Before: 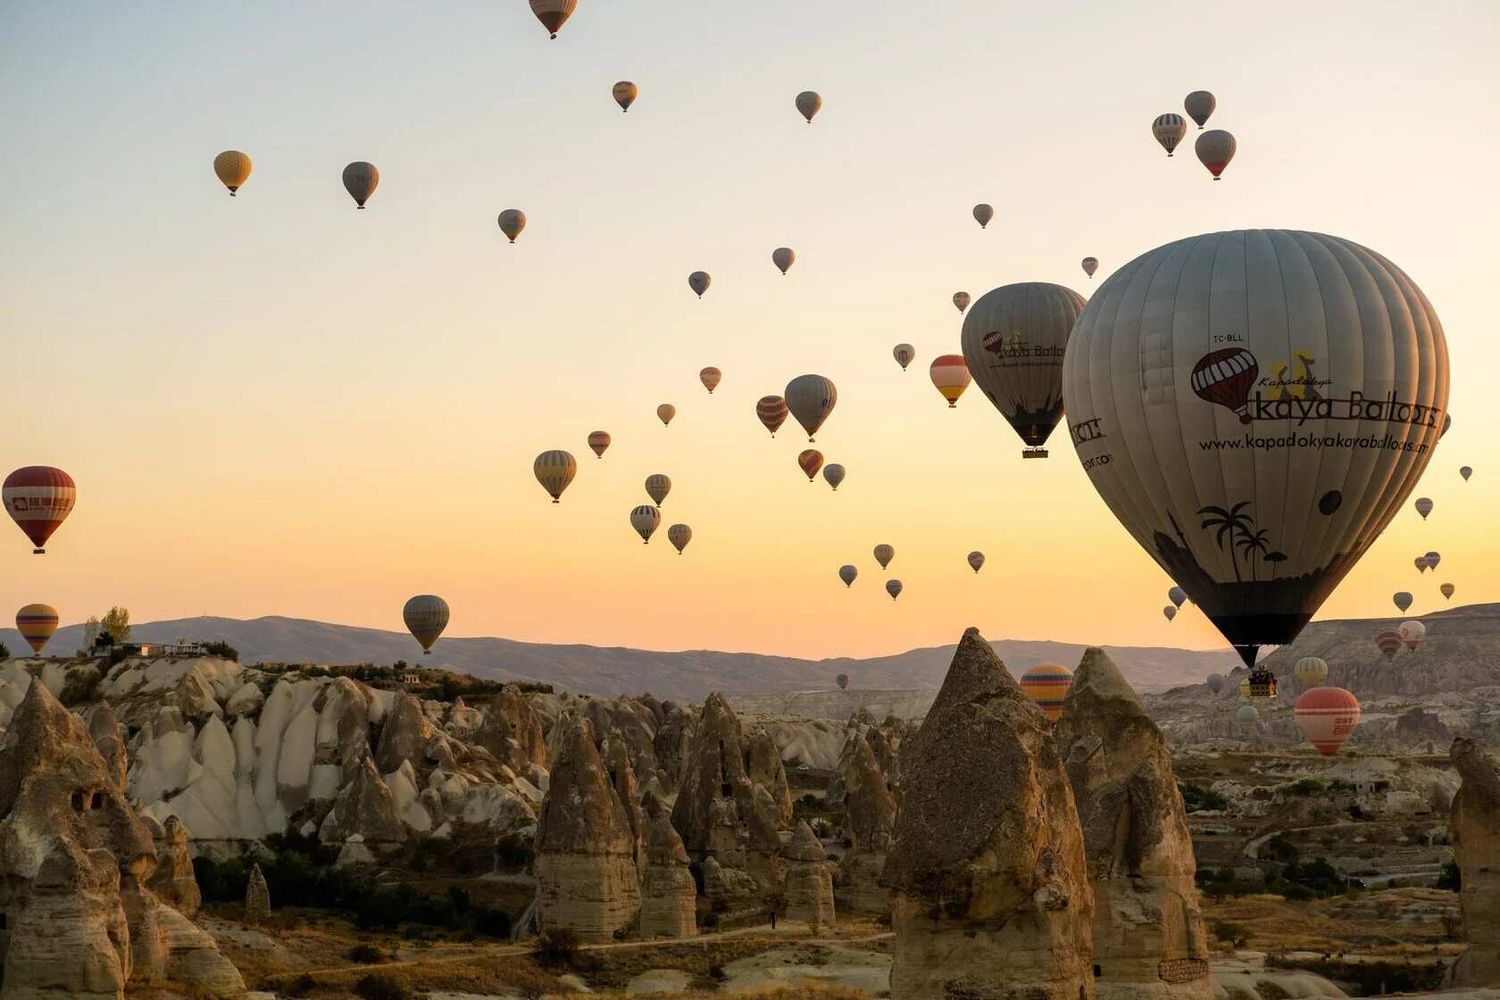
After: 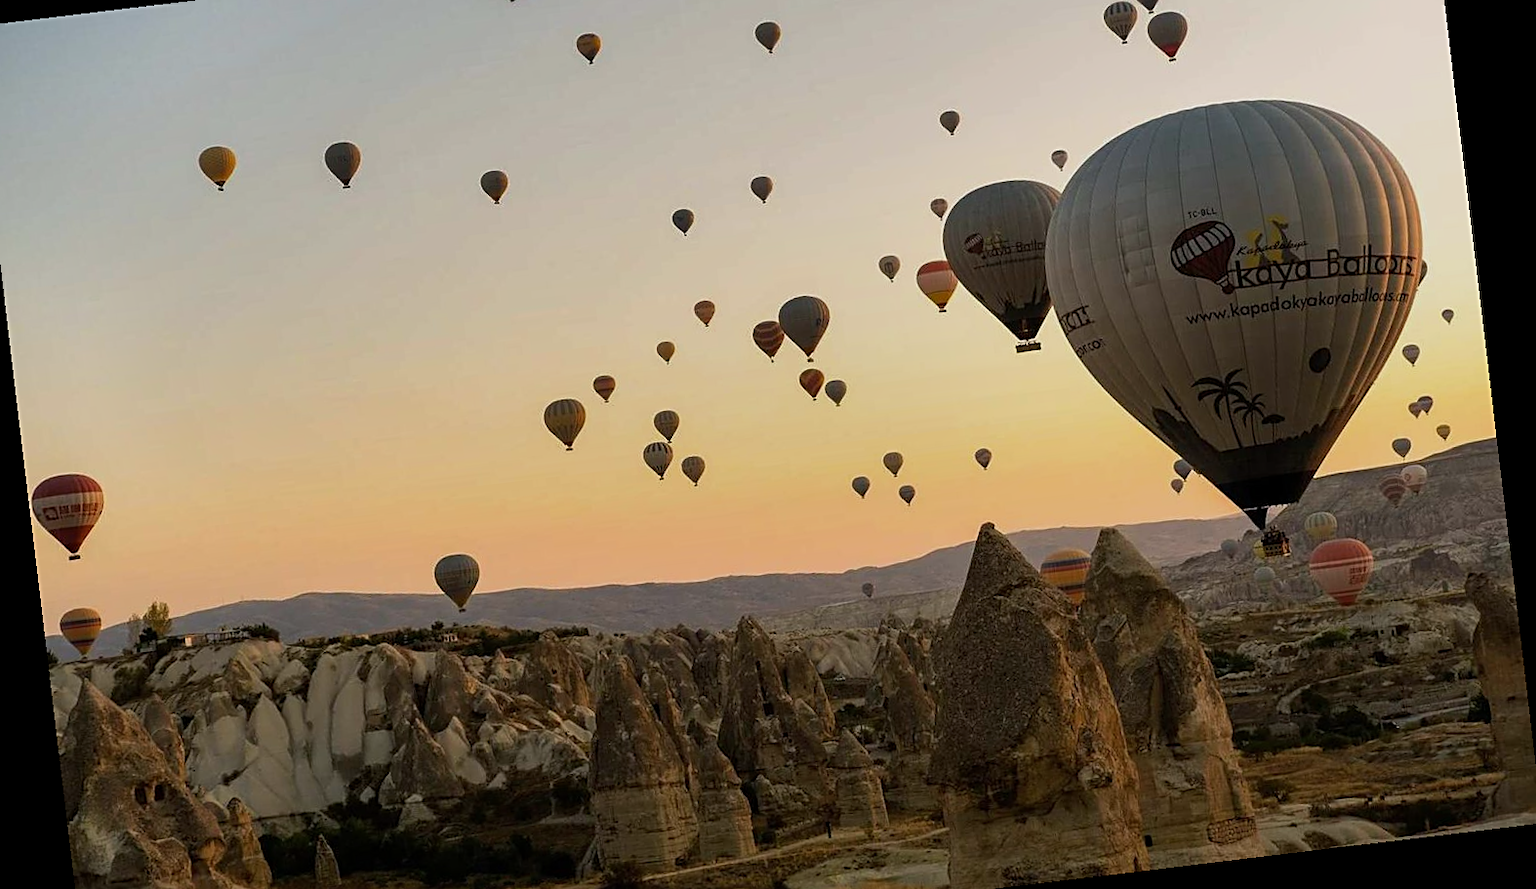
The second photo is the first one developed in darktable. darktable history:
sharpen: on, module defaults
exposure: exposure -0.462 EV, compensate highlight preservation false
shadows and highlights: shadows 12, white point adjustment 1.2, soften with gaussian
rotate and perspective: rotation -6.83°, automatic cropping off
crop and rotate: left 1.814%, top 12.818%, right 0.25%, bottom 9.225%
